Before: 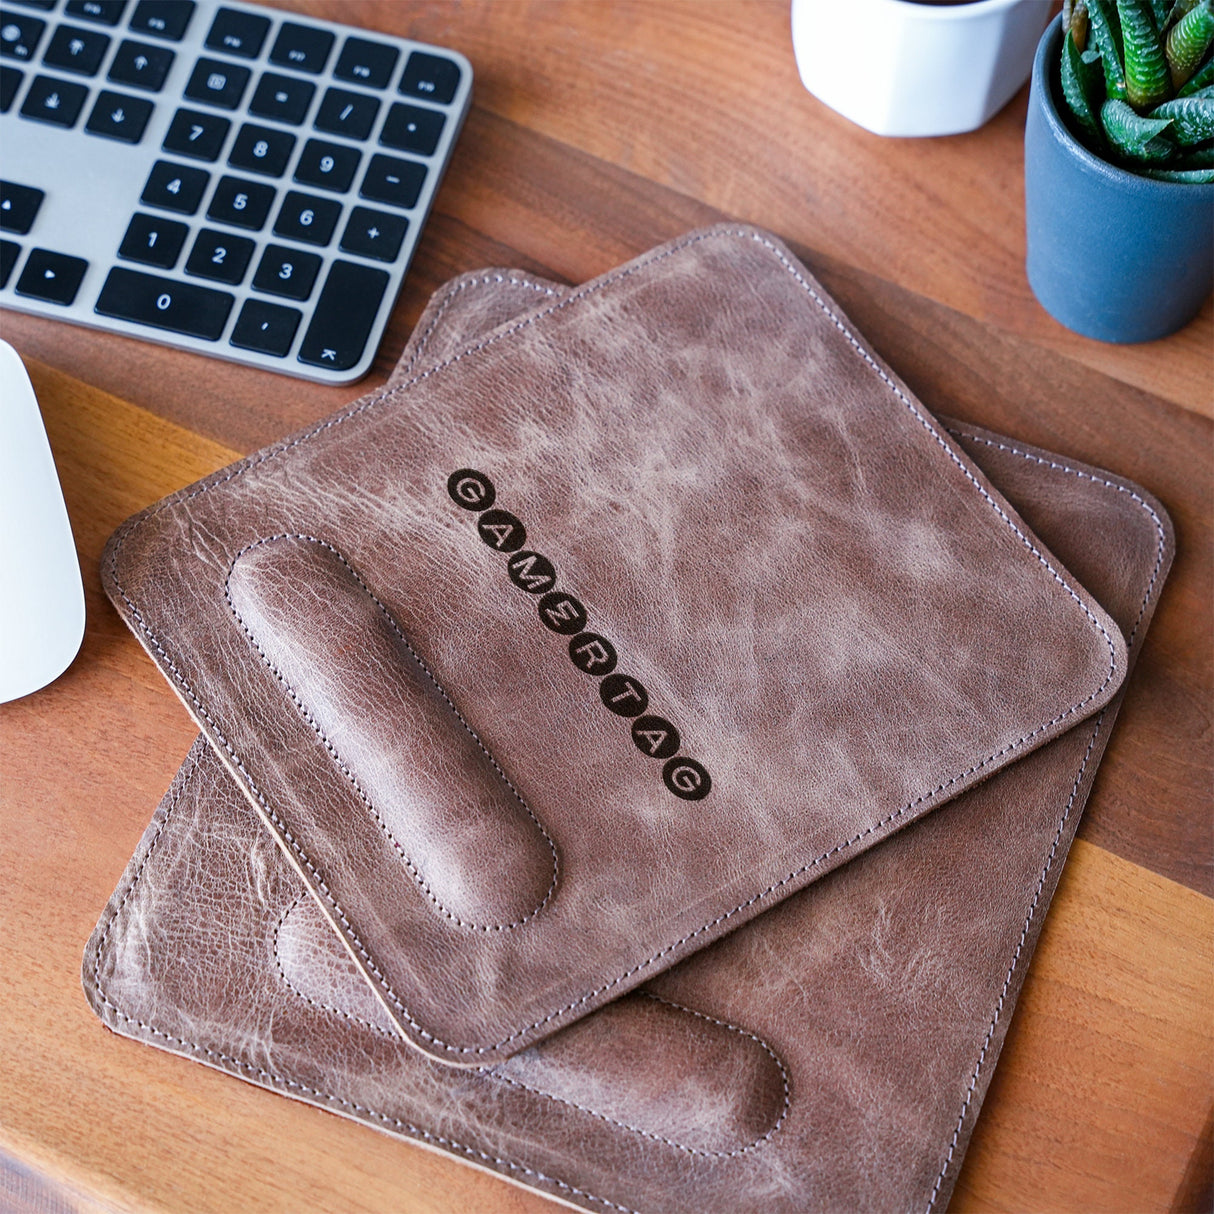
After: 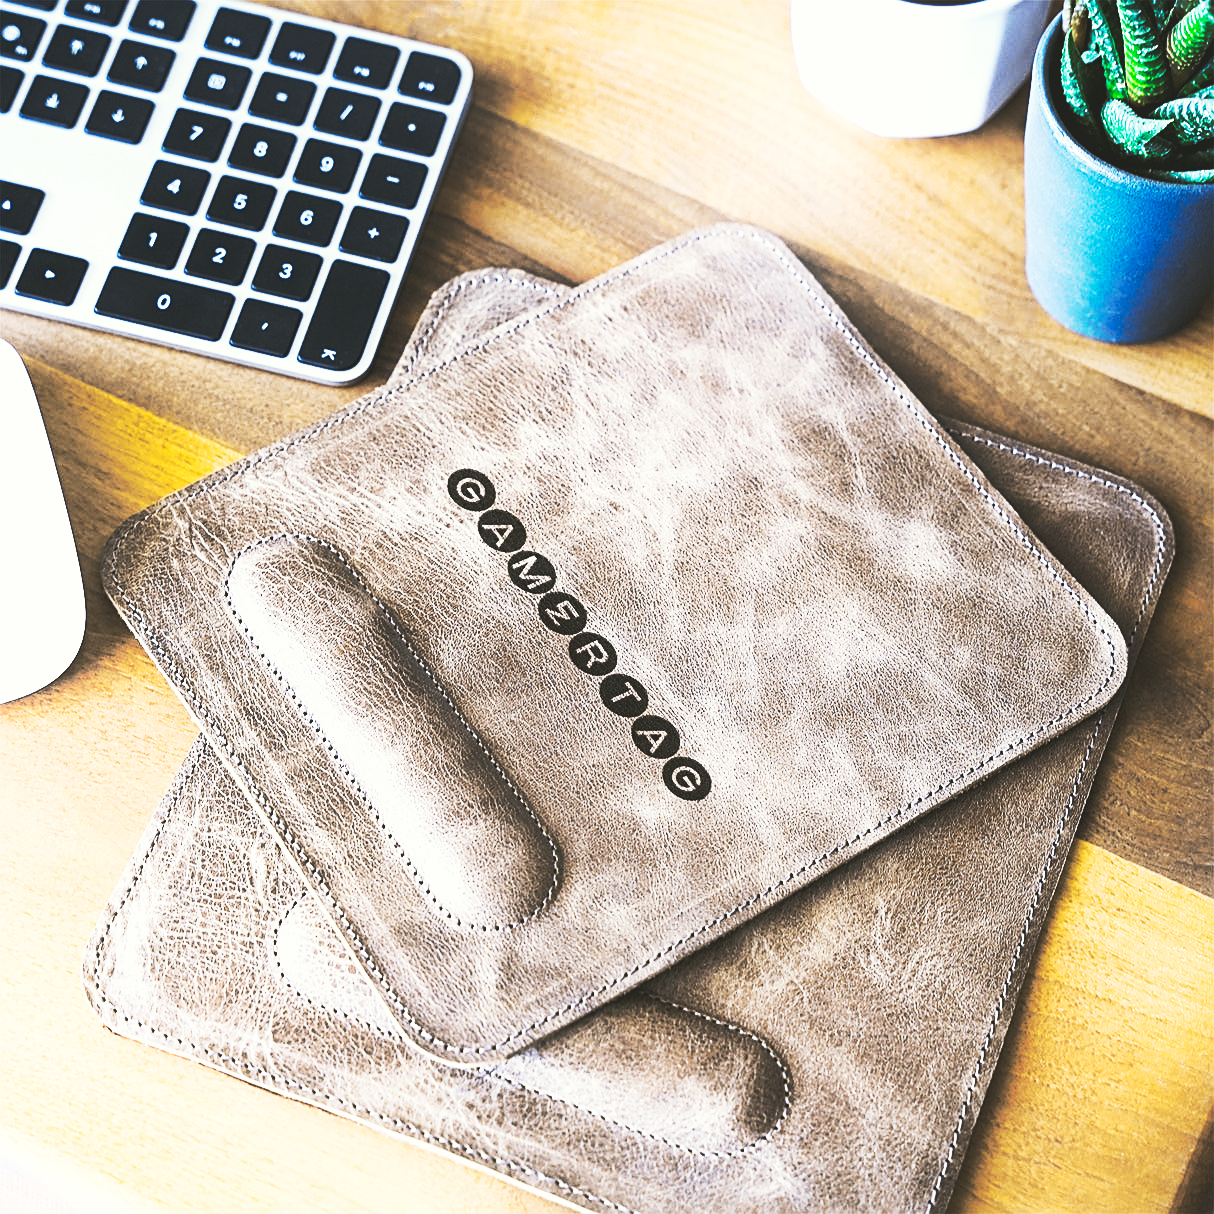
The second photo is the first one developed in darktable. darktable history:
sharpen: on, module defaults
shadows and highlights: shadows -23.08, highlights 46.15, soften with gaussian
tone curve: curves: ch1 [(0, 0) (0.173, 0.145) (0.467, 0.477) (0.808, 0.611) (1, 1)]; ch2 [(0, 0) (0.255, 0.314) (0.498, 0.509) (0.694, 0.64) (1, 1)], color space Lab, independent channels, preserve colors none
contrast brightness saturation: contrast 0.1, brightness 0.03, saturation 0.09
base curve: curves: ch0 [(0, 0.015) (0.085, 0.116) (0.134, 0.298) (0.19, 0.545) (0.296, 0.764) (0.599, 0.982) (1, 1)], preserve colors none
